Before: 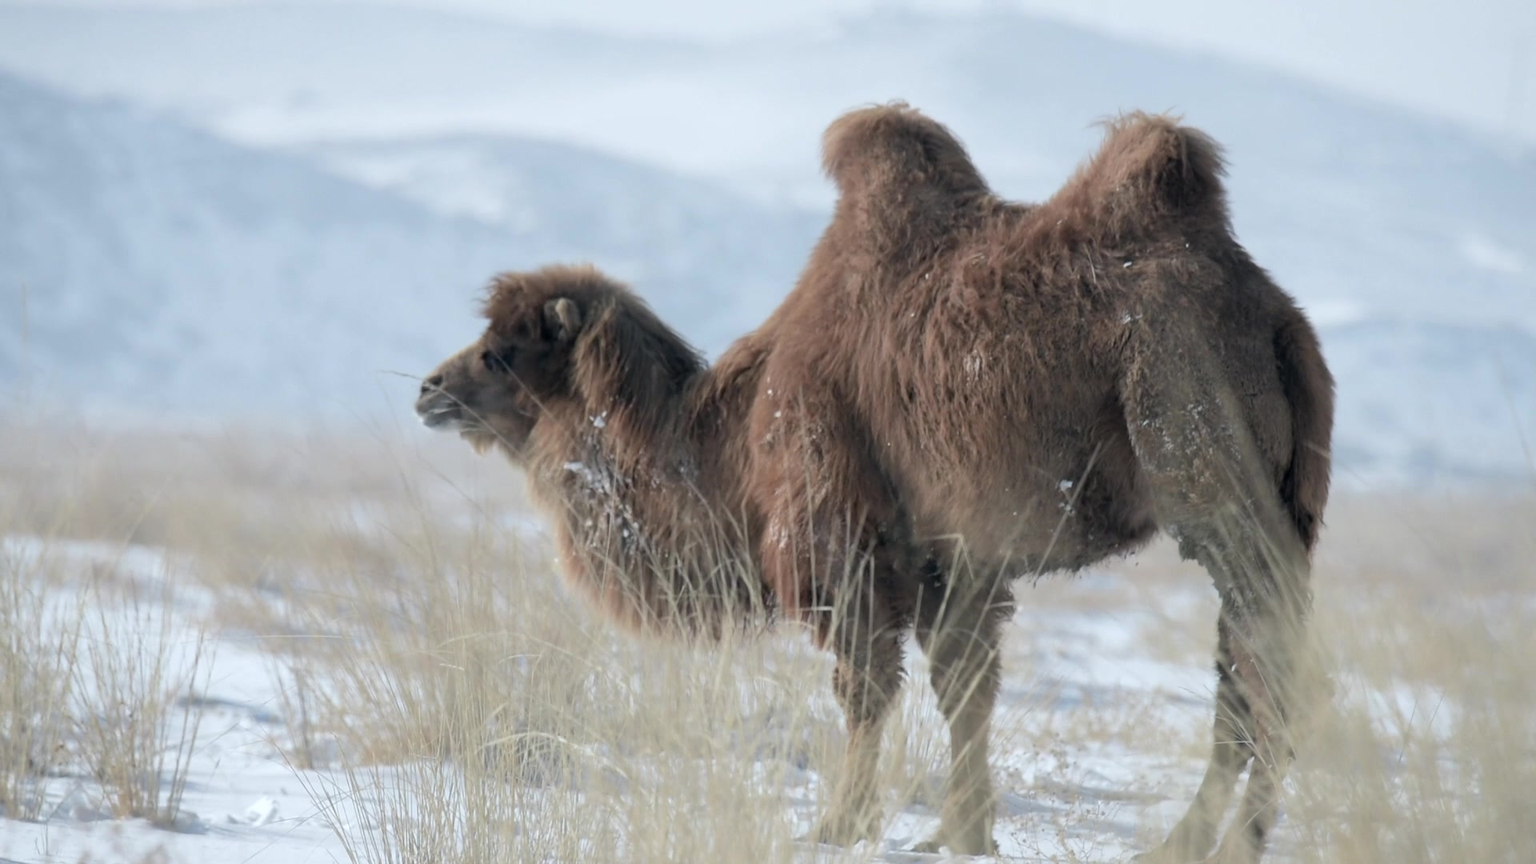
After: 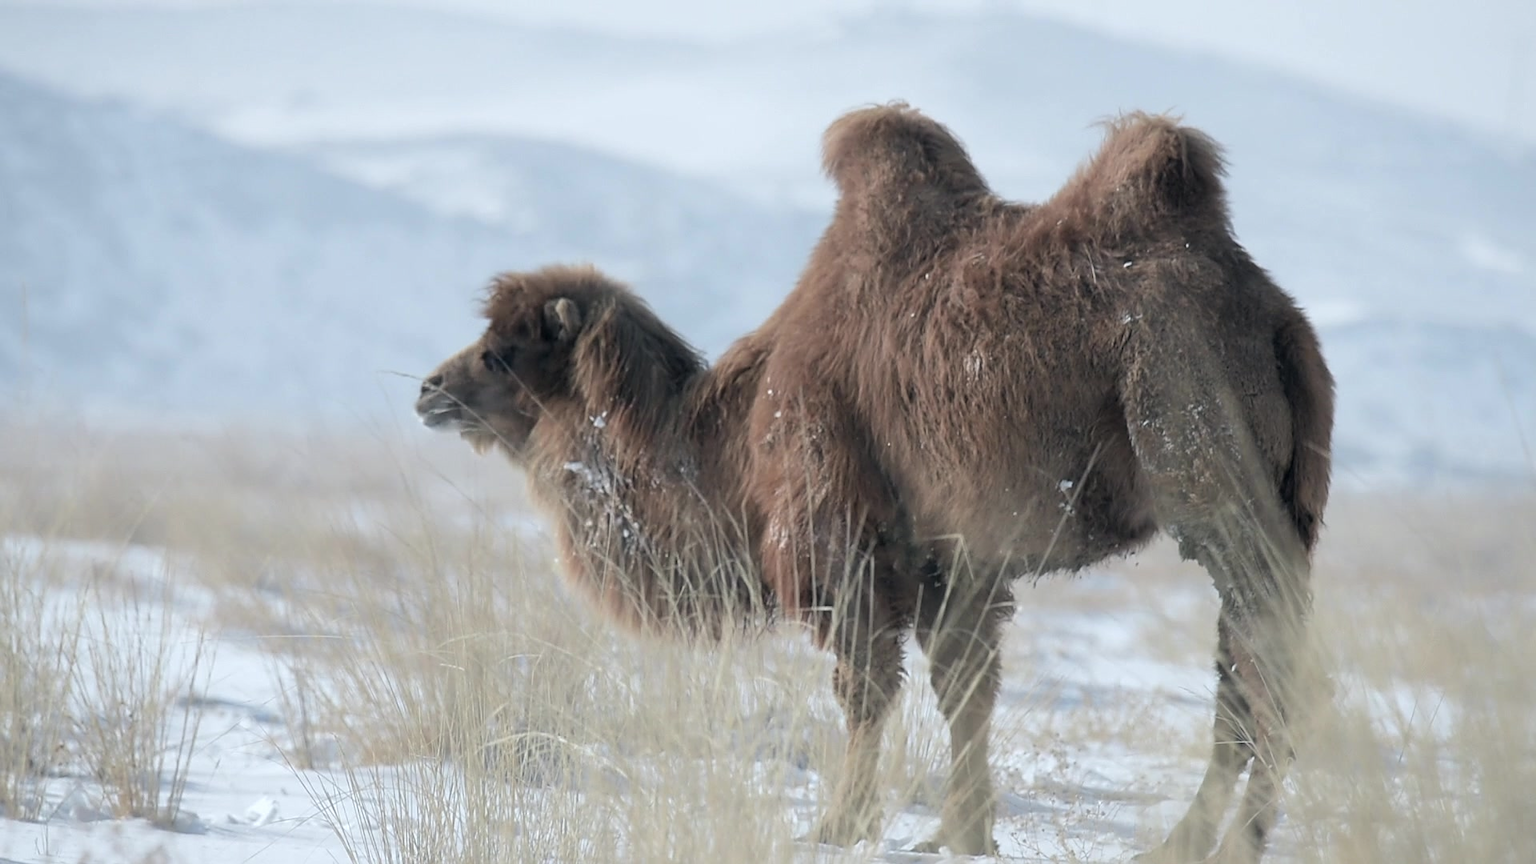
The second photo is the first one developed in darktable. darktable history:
haze removal: strength -0.098, adaptive false
sharpen: on, module defaults
